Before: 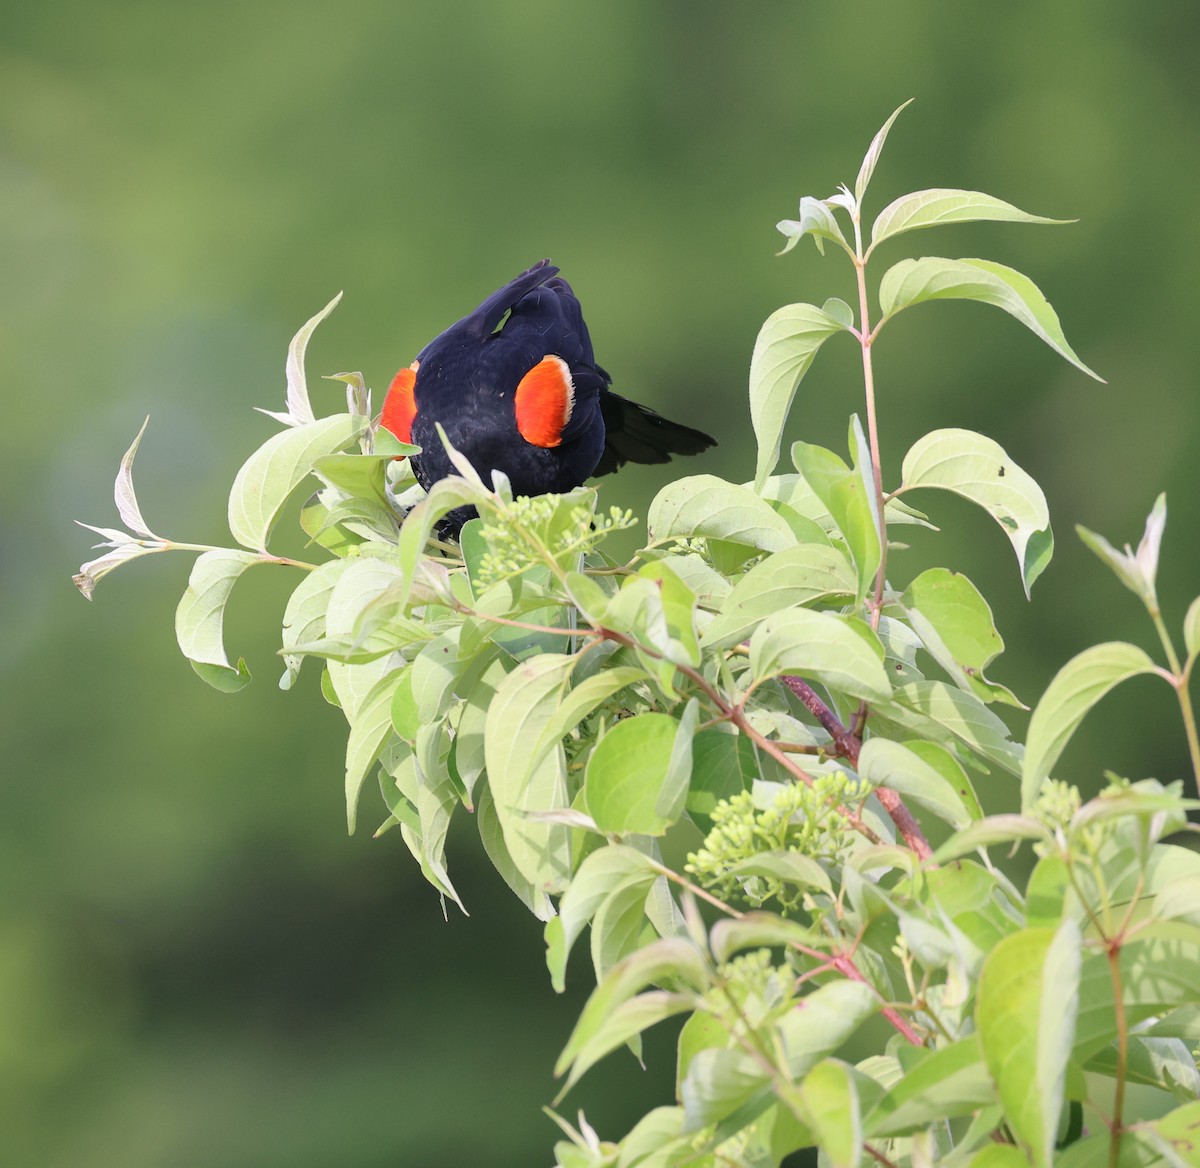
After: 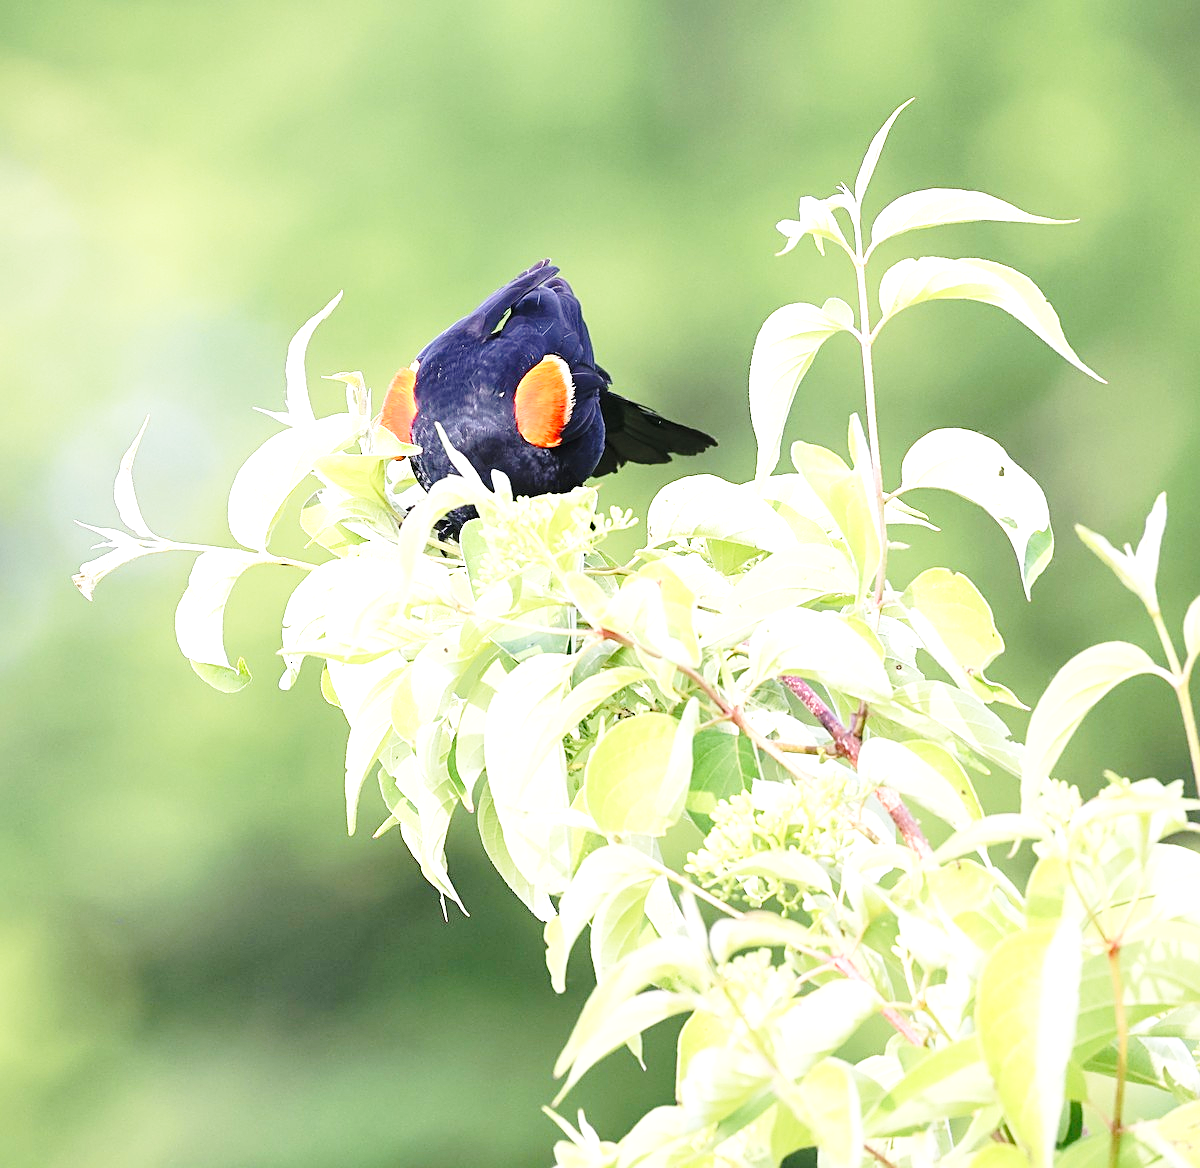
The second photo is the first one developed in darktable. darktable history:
exposure: black level correction 0, exposure 0.9 EV, compensate highlight preservation false
sharpen: on, module defaults
base curve: curves: ch0 [(0, 0) (0.028, 0.03) (0.121, 0.232) (0.46, 0.748) (0.859, 0.968) (1, 1)], preserve colors none
local contrast: highlights 100%, shadows 100%, detail 120%, midtone range 0.2
